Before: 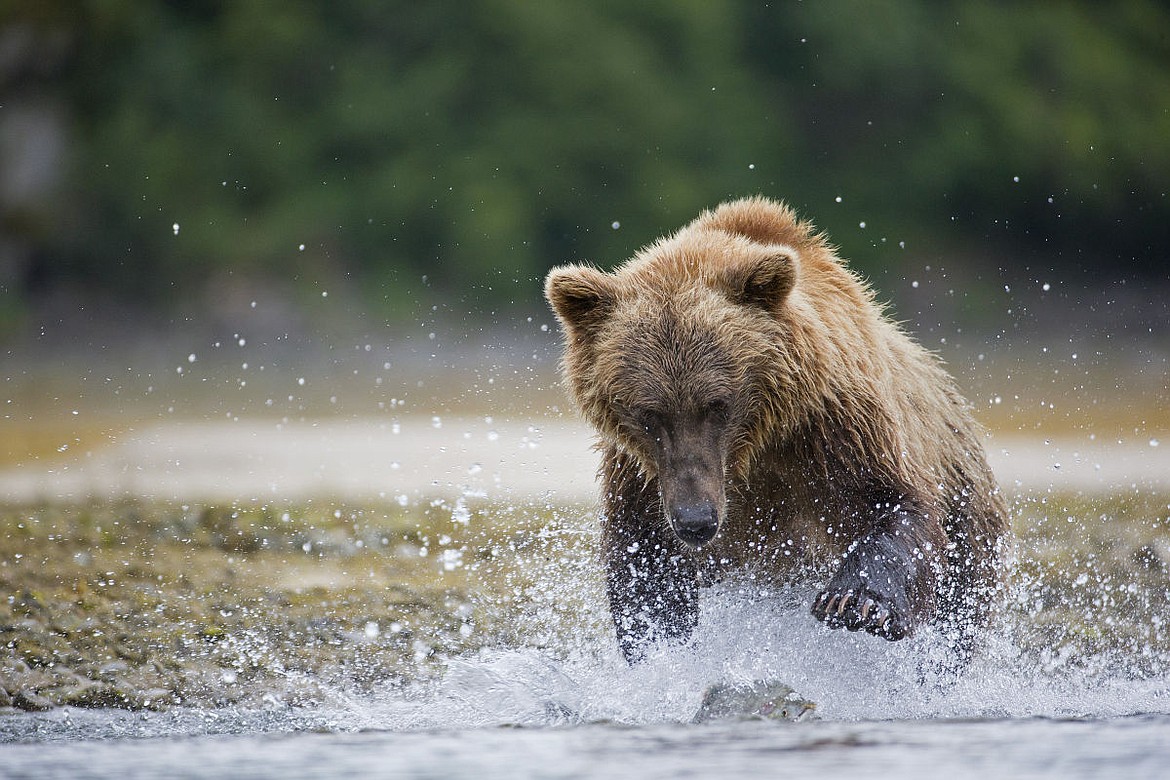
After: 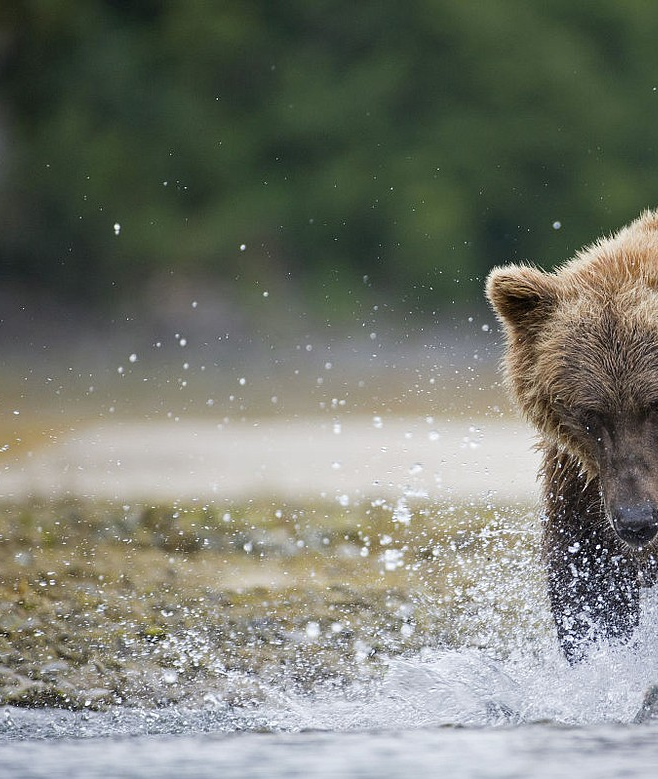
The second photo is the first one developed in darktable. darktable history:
crop: left 5.114%, right 38.589%
sharpen: radius 2.883, amount 0.868, threshold 47.523
